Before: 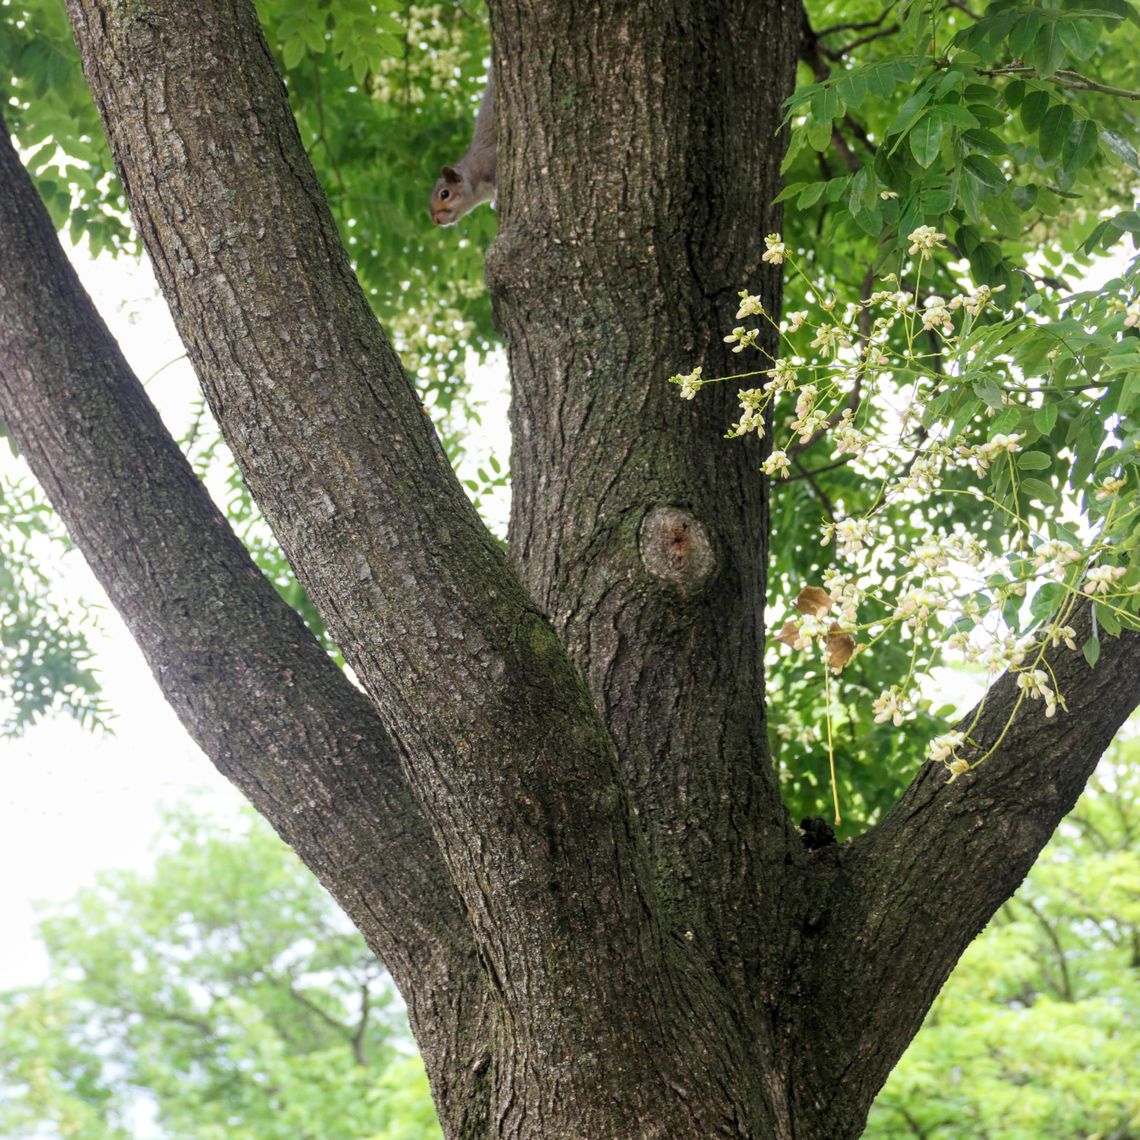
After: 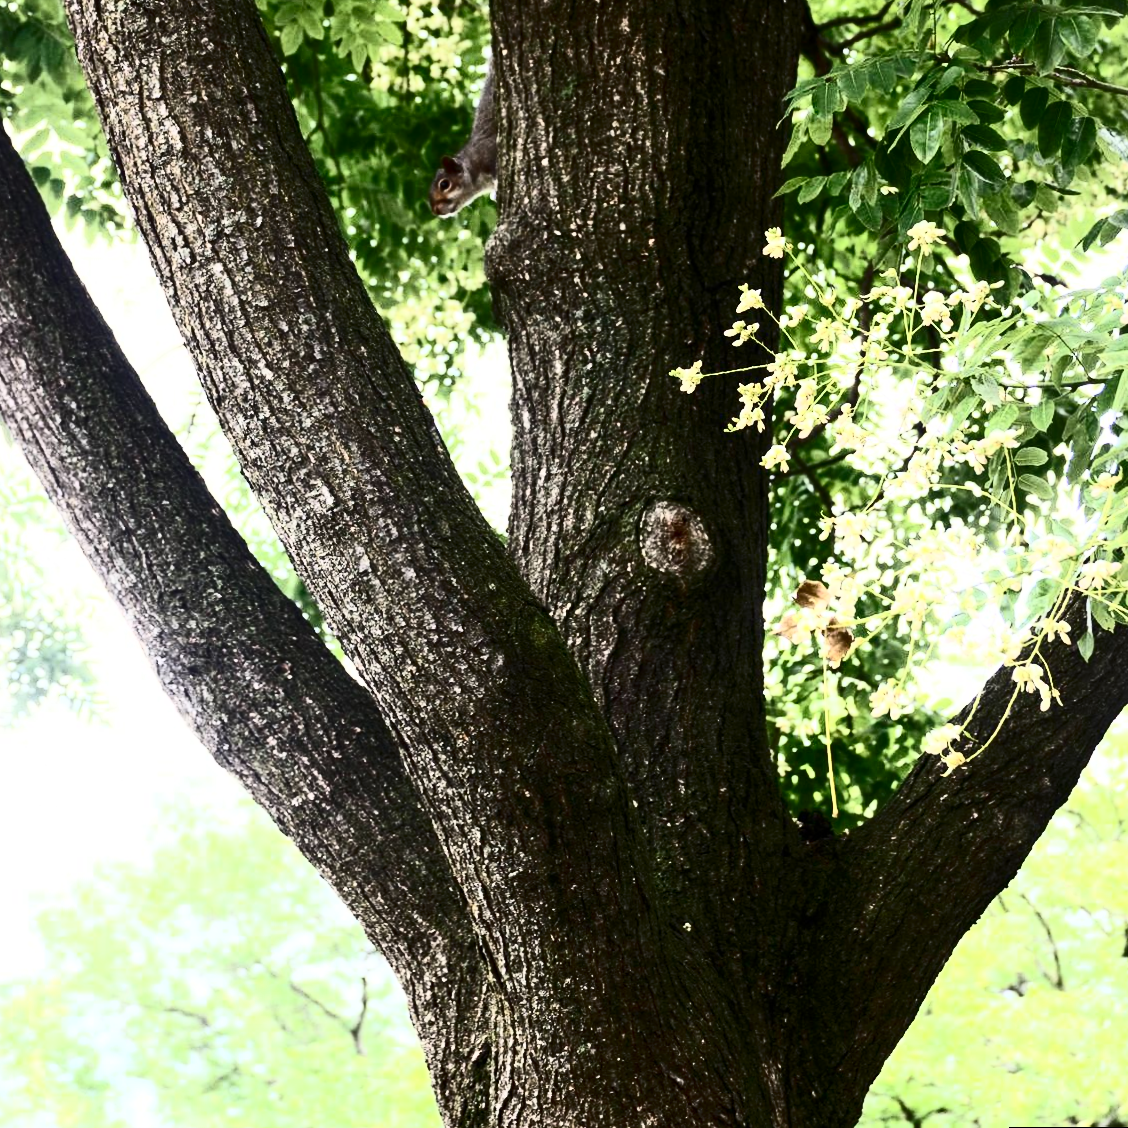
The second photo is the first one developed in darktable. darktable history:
contrast brightness saturation: contrast 0.93, brightness 0.2
rotate and perspective: rotation 0.174°, lens shift (vertical) 0.013, lens shift (horizontal) 0.019, shear 0.001, automatic cropping original format, crop left 0.007, crop right 0.991, crop top 0.016, crop bottom 0.997
